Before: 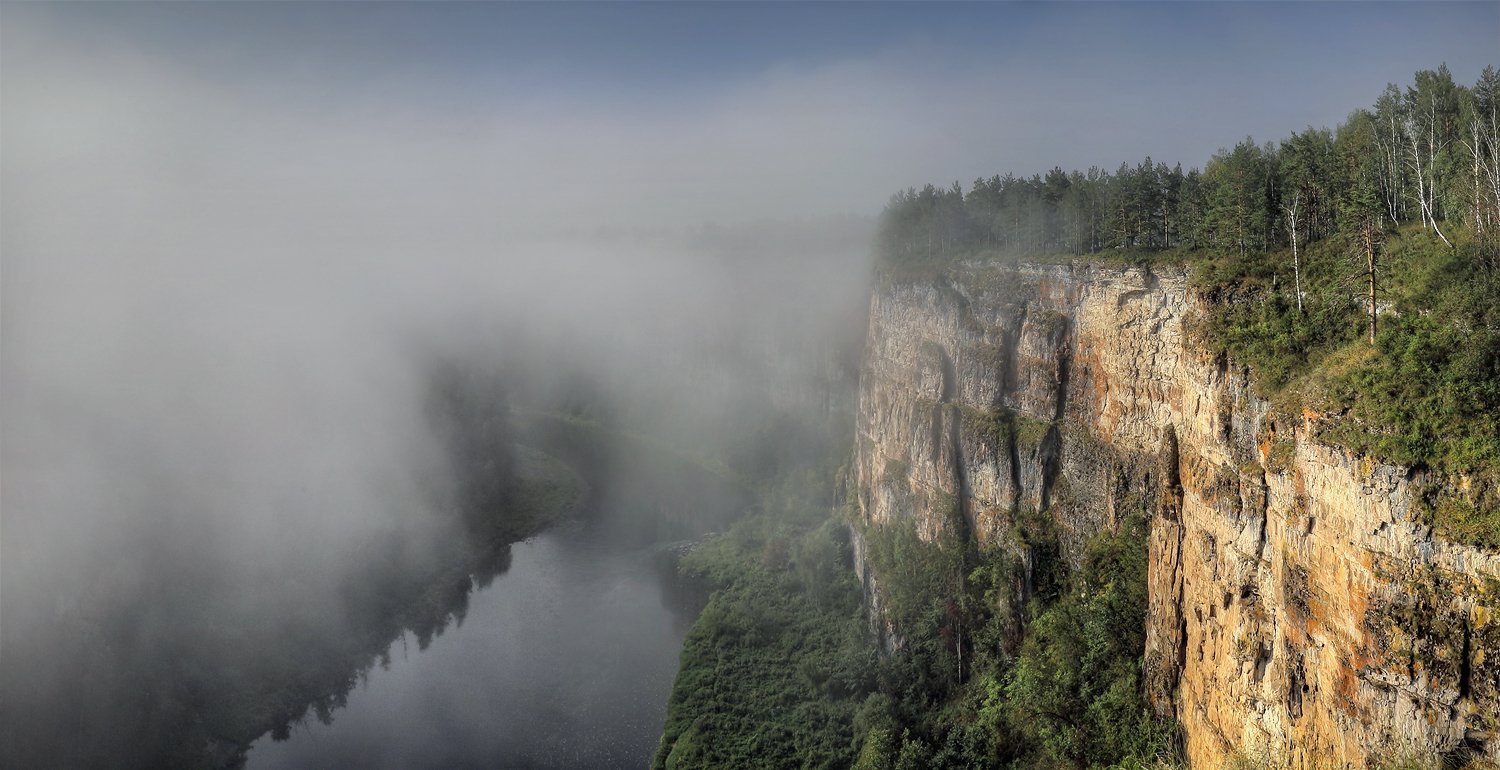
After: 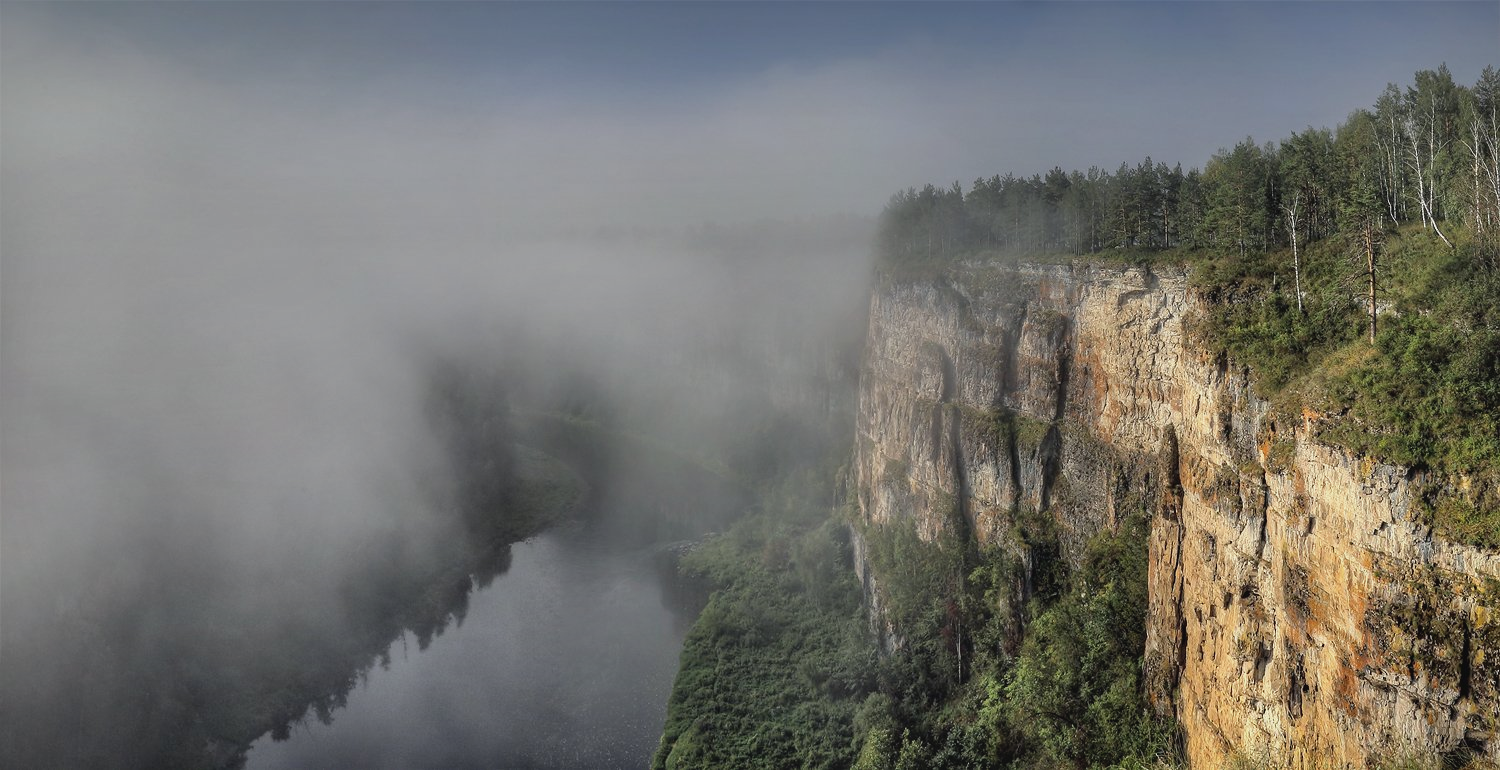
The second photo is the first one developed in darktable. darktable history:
shadows and highlights: radius 100.41, shadows 50.55, highlights -64.36, highlights color adjustment 49.82%, soften with gaussian
contrast brightness saturation: contrast -0.08, brightness -0.04, saturation -0.11
